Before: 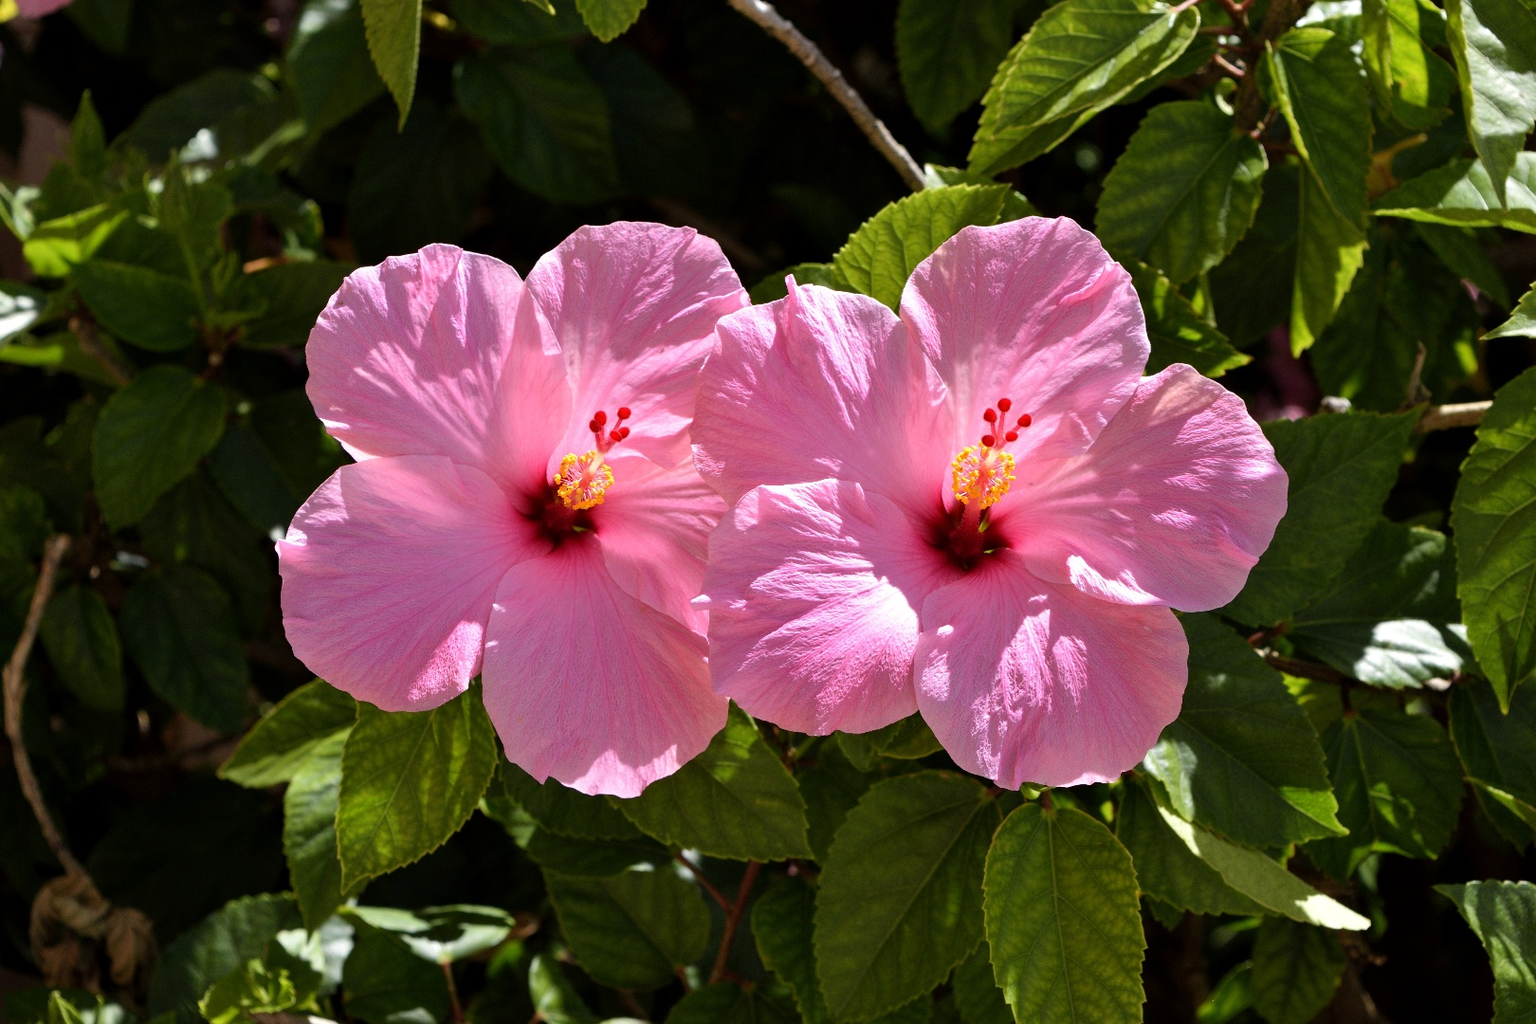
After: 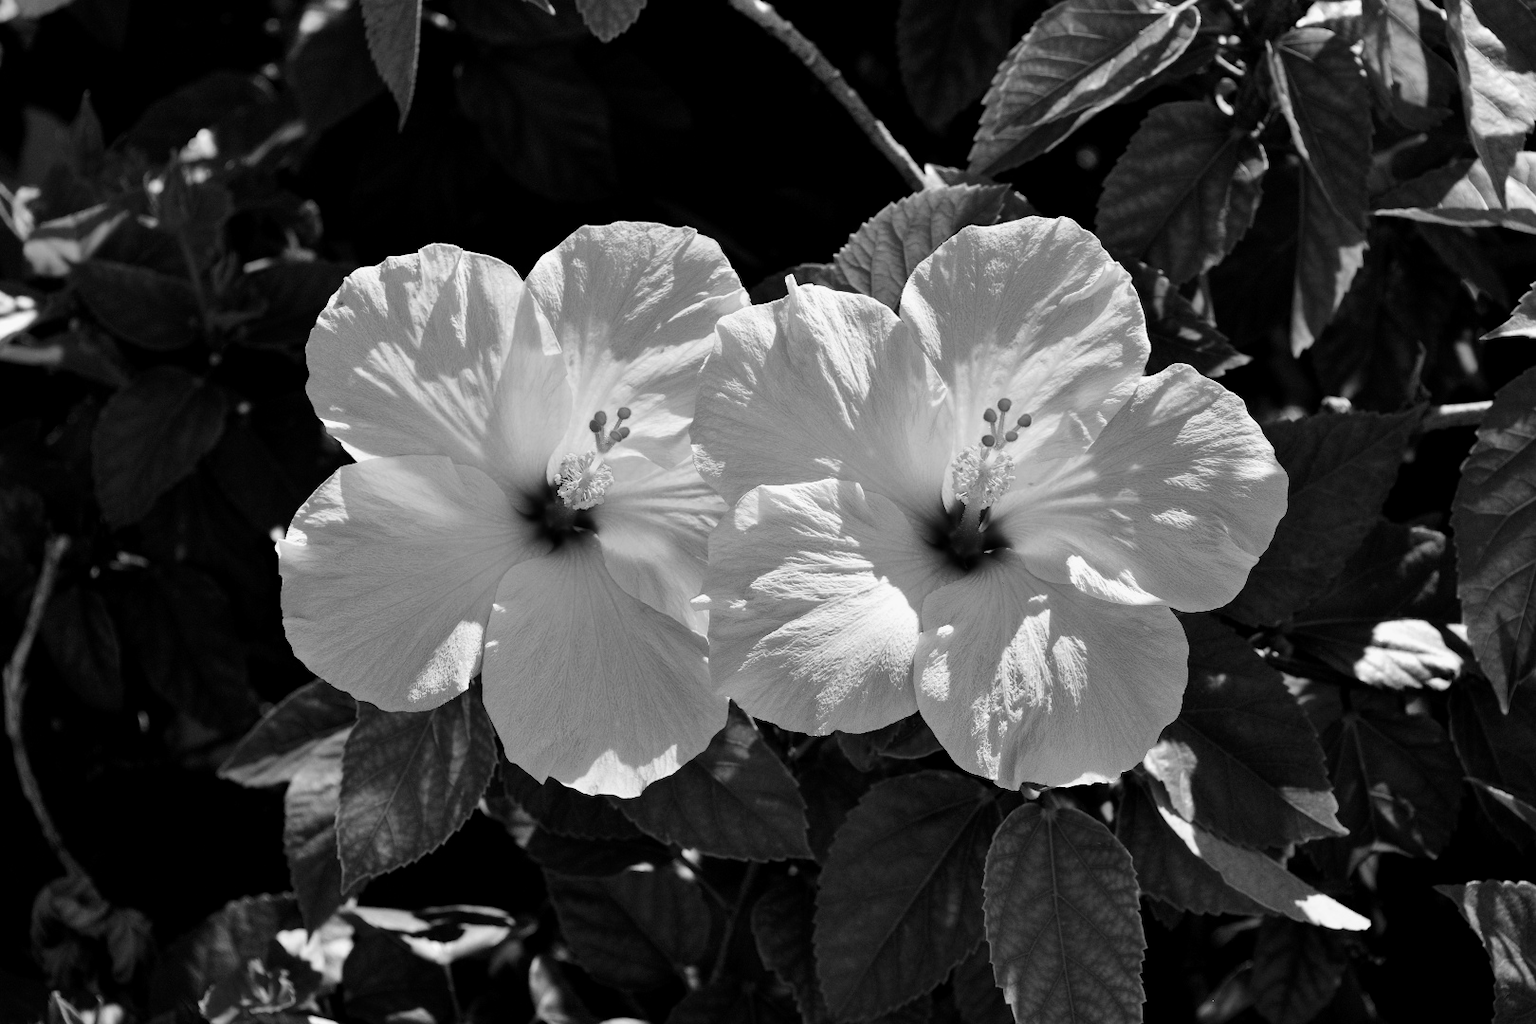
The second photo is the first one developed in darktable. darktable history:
tone curve: curves: ch0 [(0.021, 0) (0.104, 0.052) (0.496, 0.526) (0.737, 0.783) (1, 1)], color space Lab, linked channels, preserve colors none
color calibration "t3mujinpack channel mixer": output gray [0.21, 0.42, 0.37, 0], gray › normalize channels true, illuminant same as pipeline (D50), adaptation XYZ, x 0.346, y 0.359, gamut compression 0
